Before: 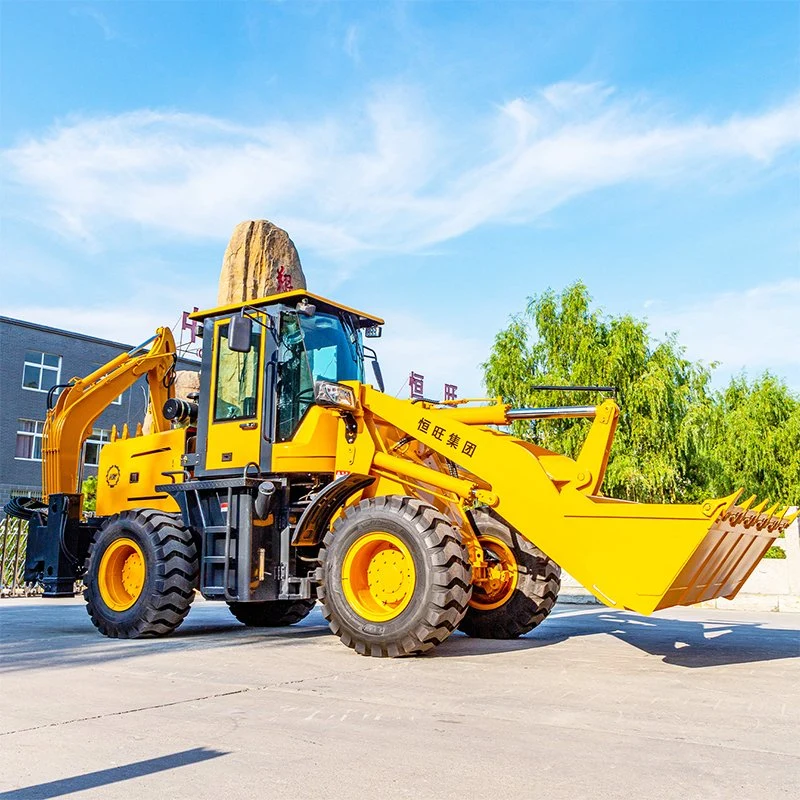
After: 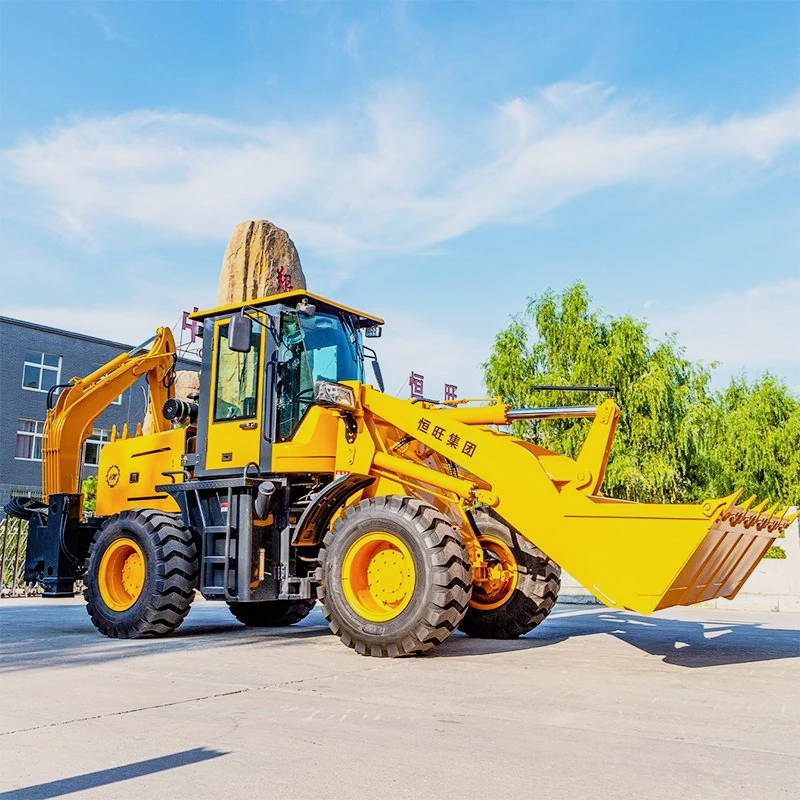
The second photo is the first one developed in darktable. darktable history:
filmic rgb: black relative exposure -11.35 EV, white relative exposure 3.26 EV, hardness 6.71, iterations of high-quality reconstruction 0
